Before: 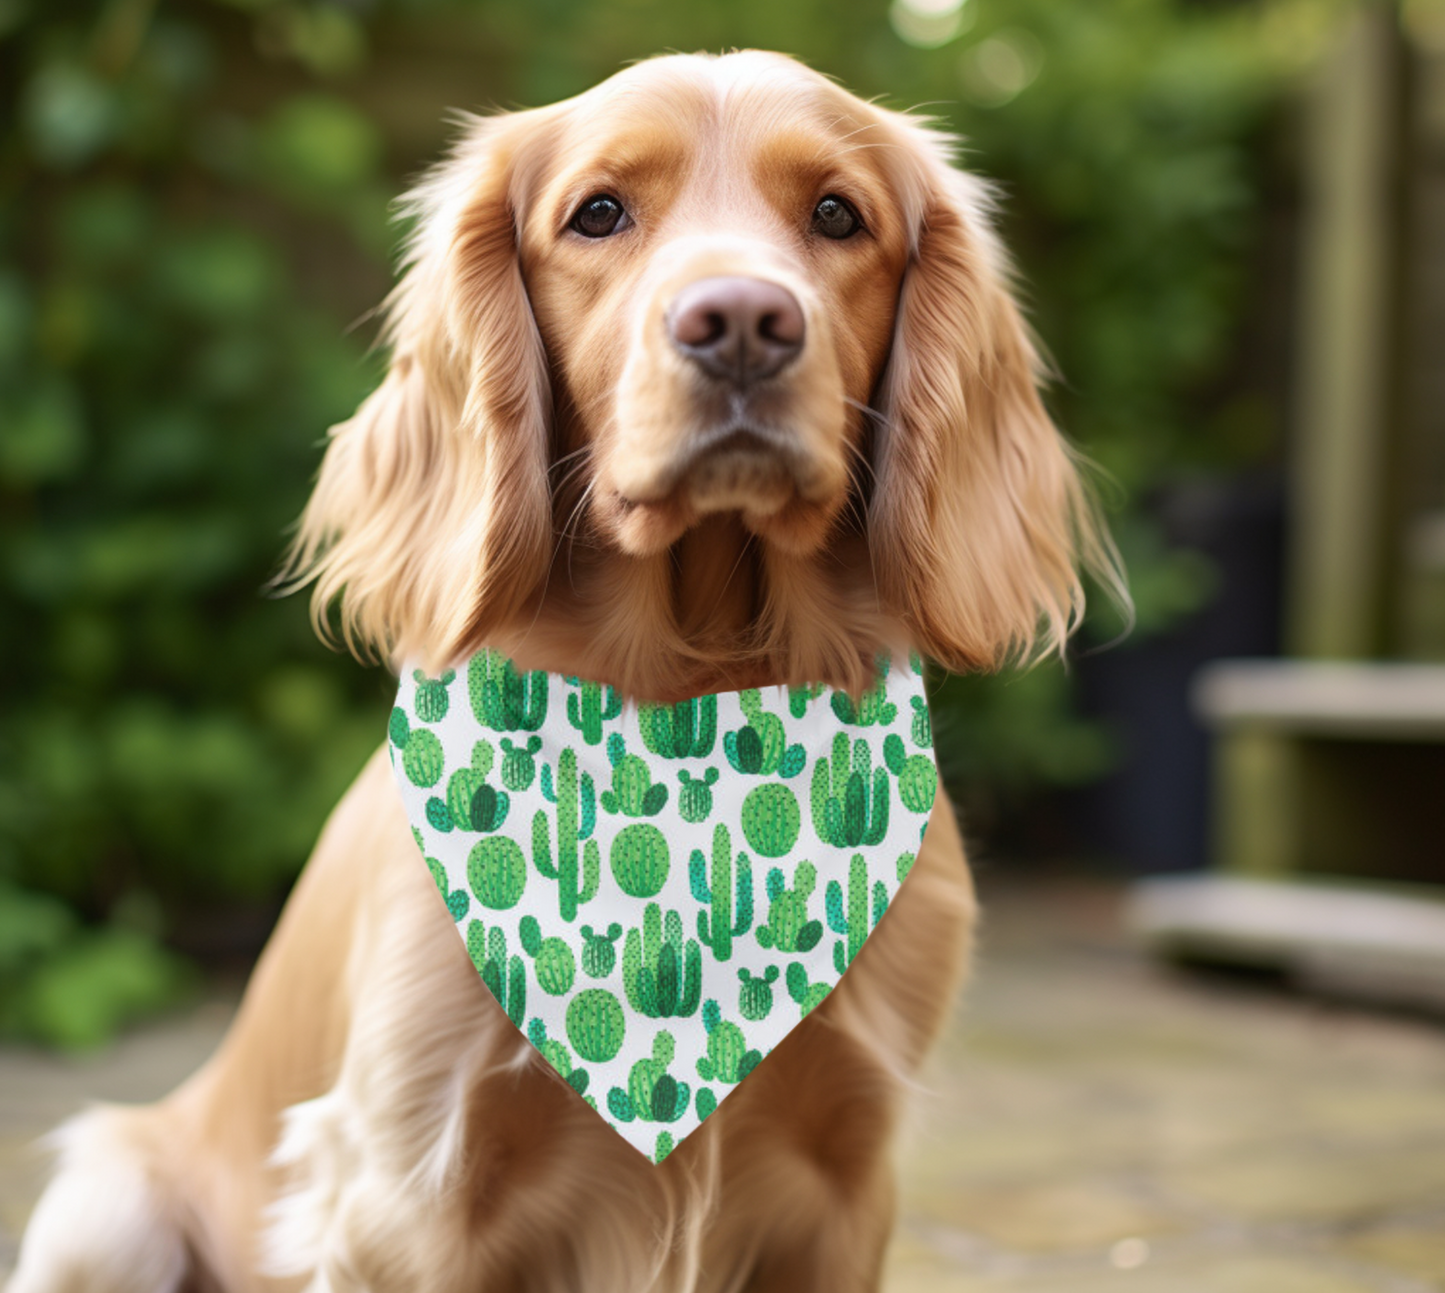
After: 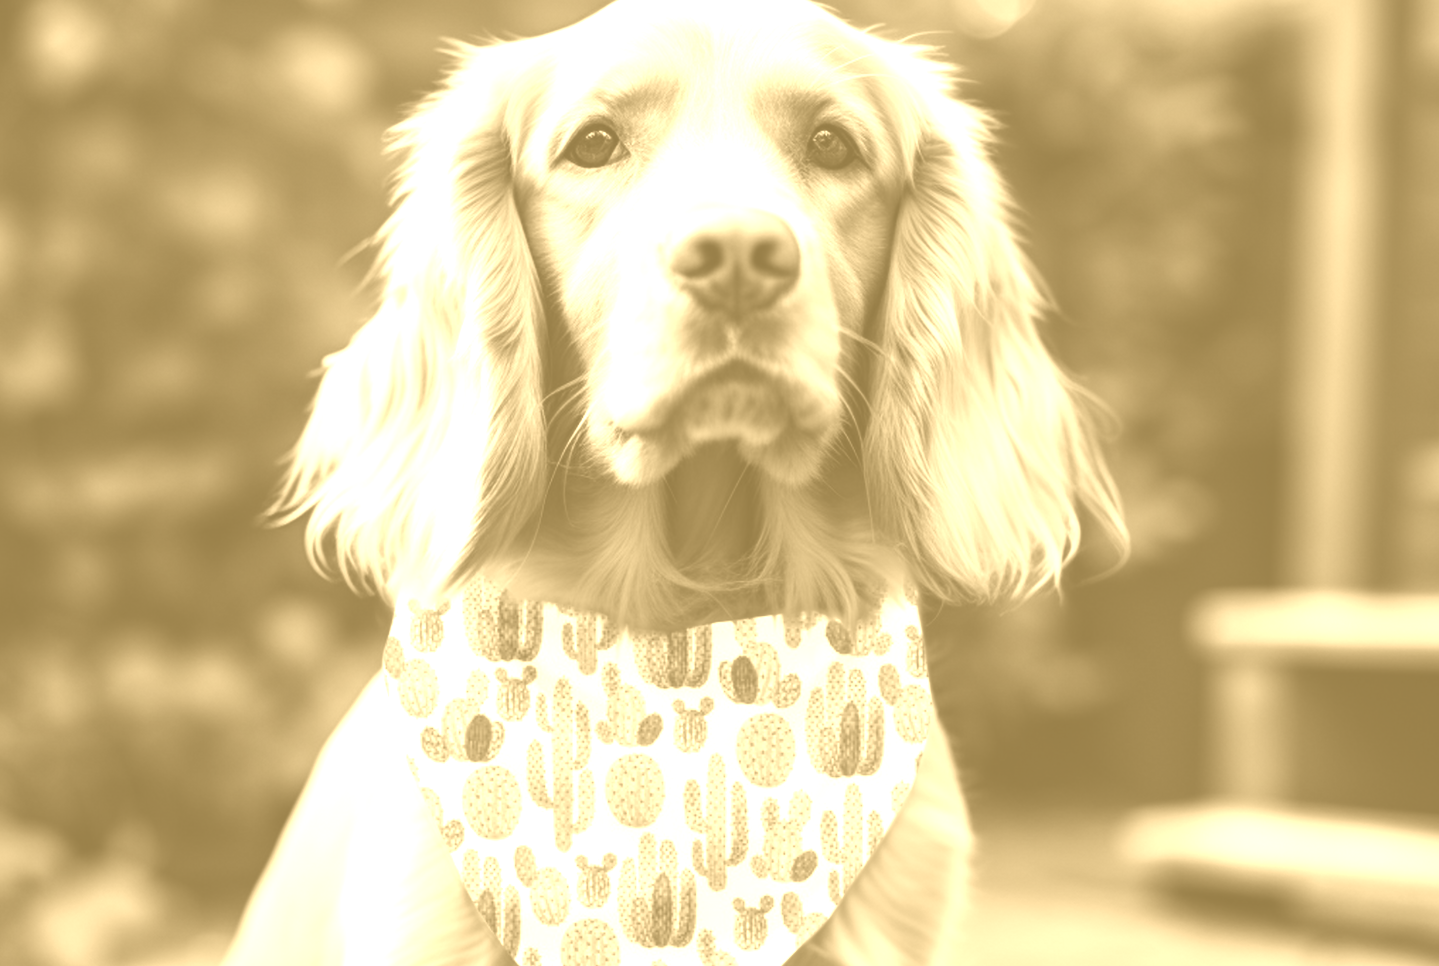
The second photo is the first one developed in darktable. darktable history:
contrast brightness saturation: contrast 0.1, brightness 0.03, saturation 0.09
exposure: black level correction -0.041, exposure 0.064 EV, compensate highlight preservation false
local contrast: highlights 100%, shadows 100%, detail 120%, midtone range 0.2
crop: left 0.387%, top 5.469%, bottom 19.809%
color correction: saturation 0.5
color contrast: green-magenta contrast 0.85, blue-yellow contrast 1.25, unbound 0
colorize: hue 36°, source mix 100%
